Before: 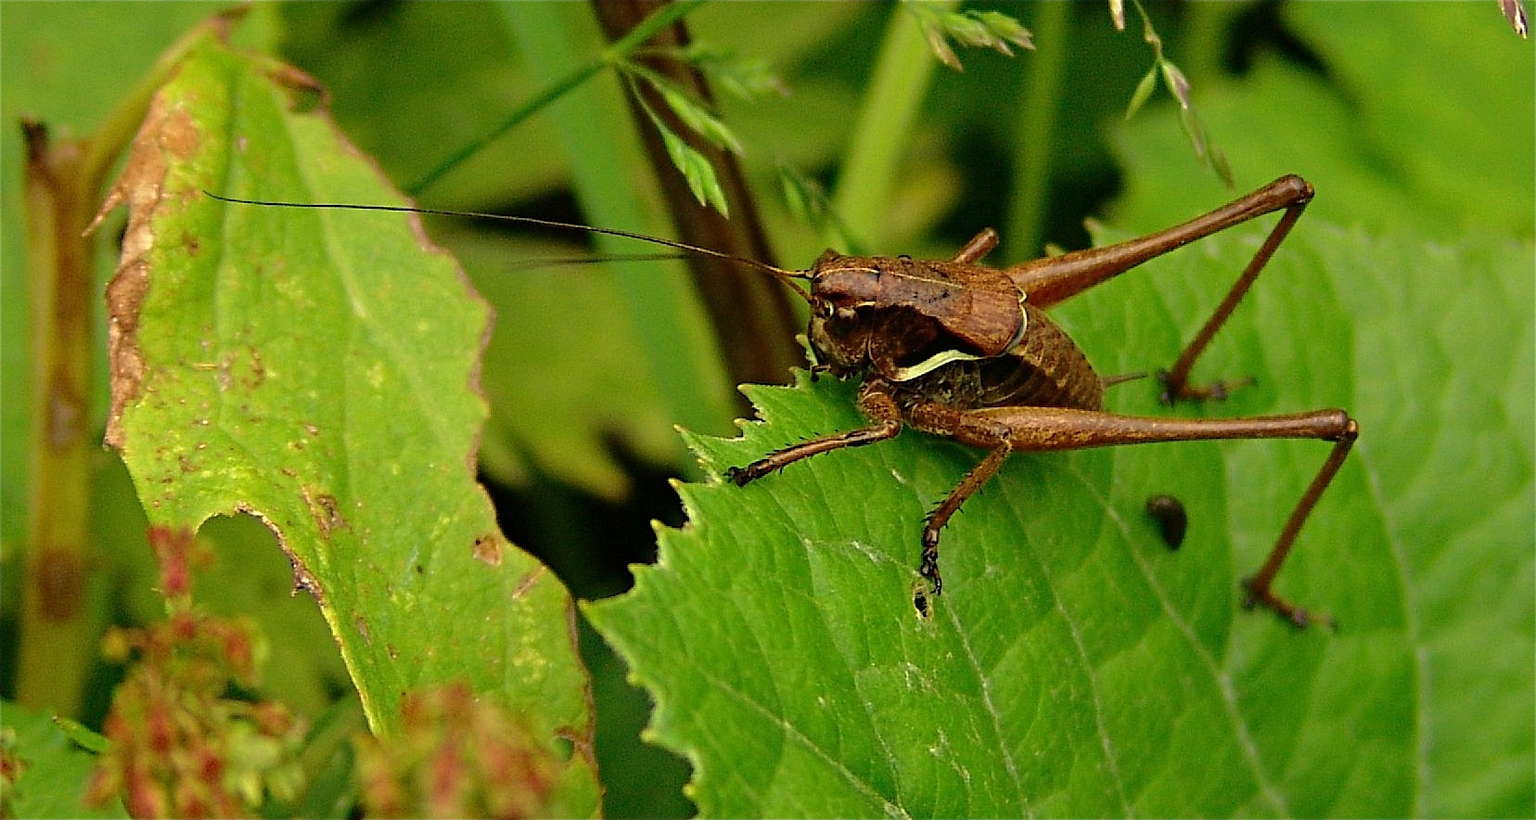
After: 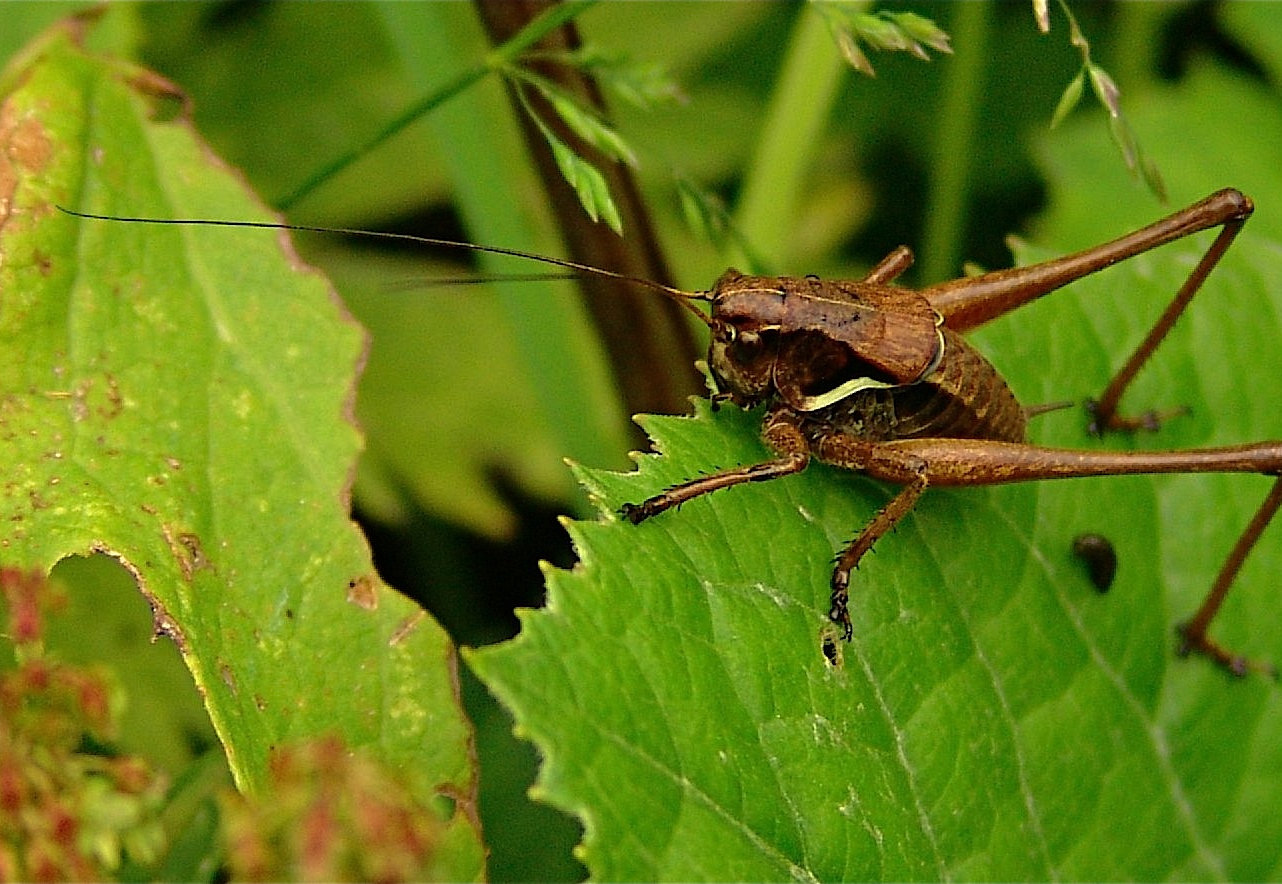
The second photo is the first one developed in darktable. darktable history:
crop: left 9.86%, right 12.668%
